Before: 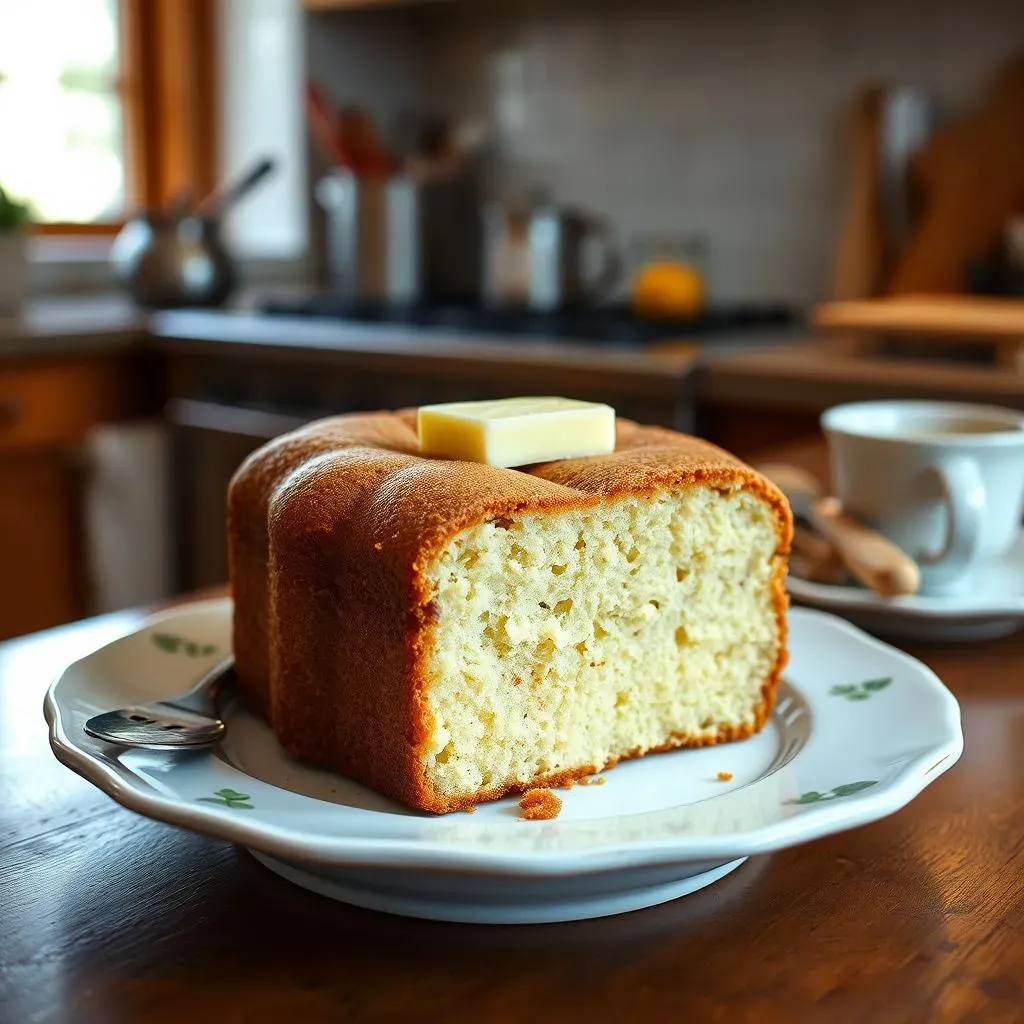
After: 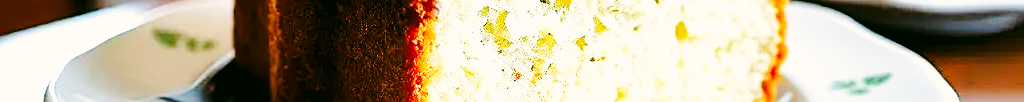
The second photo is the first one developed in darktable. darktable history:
crop and rotate: top 59.084%, bottom 30.916%
color correction: highlights a* 4.02, highlights b* 4.98, shadows a* -7.55, shadows b* 4.98
sharpen: on, module defaults
white balance: red 0.931, blue 1.11
base curve: curves: ch0 [(0, 0.003) (0.001, 0.002) (0.006, 0.004) (0.02, 0.022) (0.048, 0.086) (0.094, 0.234) (0.162, 0.431) (0.258, 0.629) (0.385, 0.8) (0.548, 0.918) (0.751, 0.988) (1, 1)], preserve colors none
tone curve: curves: ch0 [(0, 0) (0.004, 0) (0.133, 0.076) (0.325, 0.362) (0.879, 0.885) (1, 1)], color space Lab, linked channels, preserve colors none
